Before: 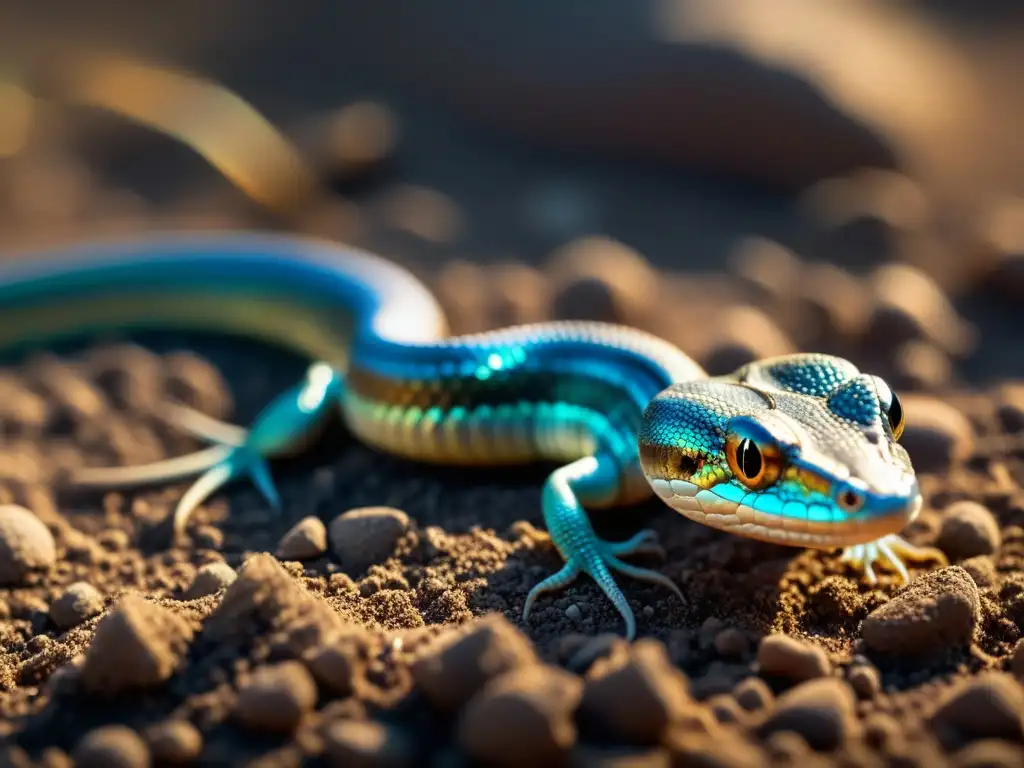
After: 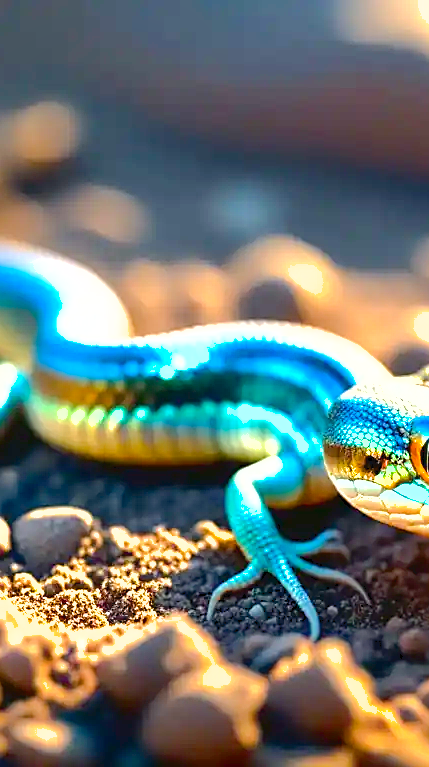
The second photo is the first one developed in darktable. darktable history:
tone equalizer: on, module defaults
tone curve: curves: ch0 [(0, 0) (0.003, 0.035) (0.011, 0.035) (0.025, 0.035) (0.044, 0.046) (0.069, 0.063) (0.1, 0.084) (0.136, 0.123) (0.177, 0.174) (0.224, 0.232) (0.277, 0.304) (0.335, 0.387) (0.399, 0.476) (0.468, 0.566) (0.543, 0.639) (0.623, 0.714) (0.709, 0.776) (0.801, 0.851) (0.898, 0.921) (1, 1)], color space Lab, independent channels, preserve colors none
shadows and highlights: on, module defaults
crop: left 30.932%, right 27.127%
exposure: black level correction 0, exposure 1.107 EV, compensate highlight preservation false
color balance rgb: perceptual saturation grading › global saturation 27.327%, perceptual saturation grading › highlights -27.978%, perceptual saturation grading › mid-tones 15.917%, perceptual saturation grading › shadows 33.114%, perceptual brilliance grading › global brilliance 9.708%, global vibrance 9.699%
sharpen: on, module defaults
